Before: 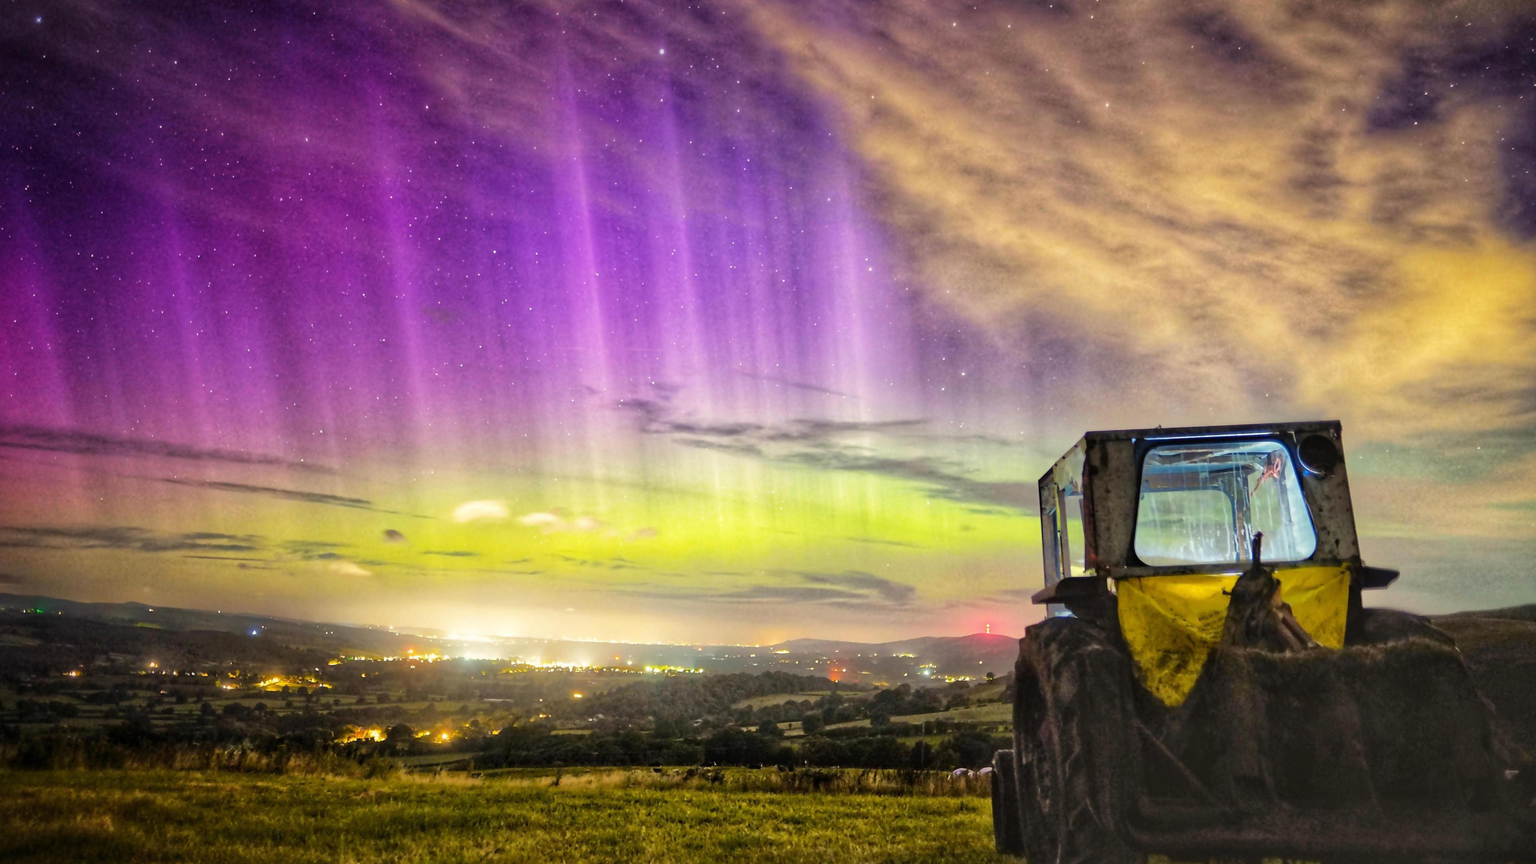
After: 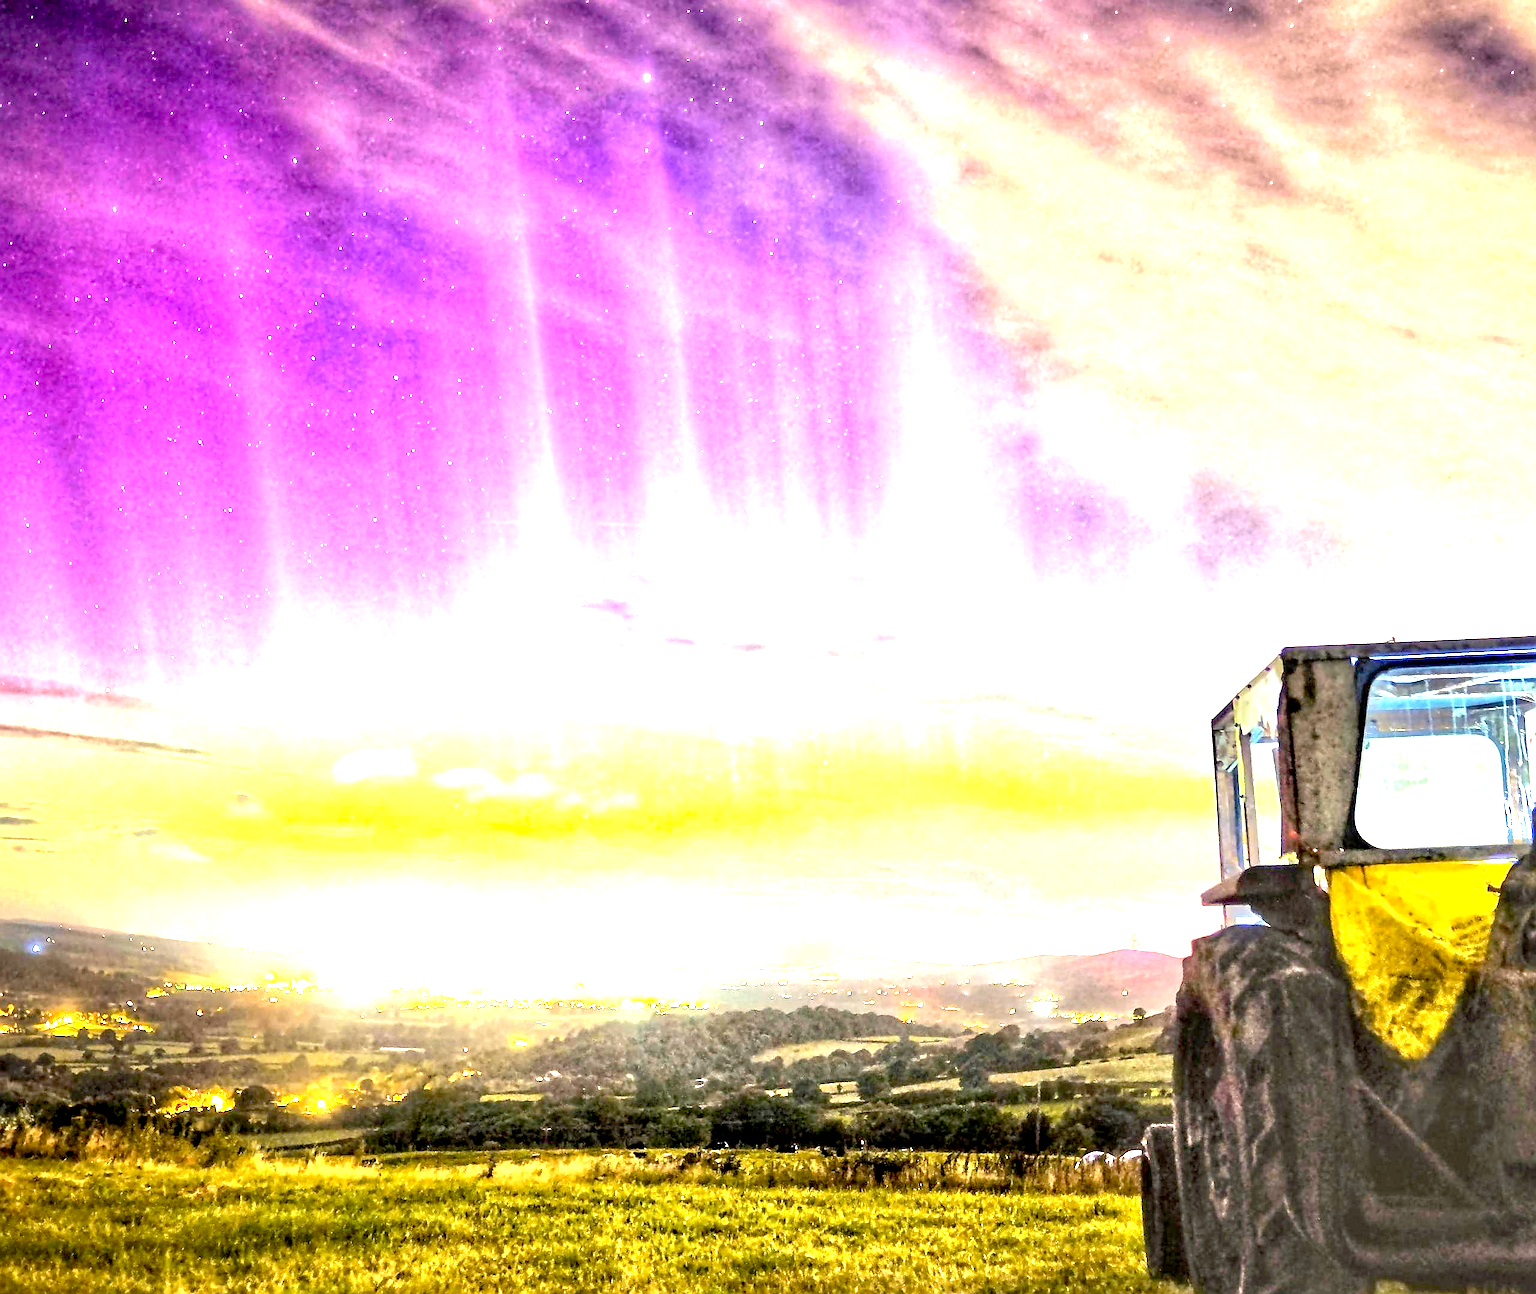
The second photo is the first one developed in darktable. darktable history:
sharpen: radius 1.386, amount 1.261, threshold 0.602
crop and rotate: left 15.006%, right 18.275%
exposure: black level correction 0.005, exposure 2.079 EV, compensate highlight preservation false
local contrast: detail 130%
